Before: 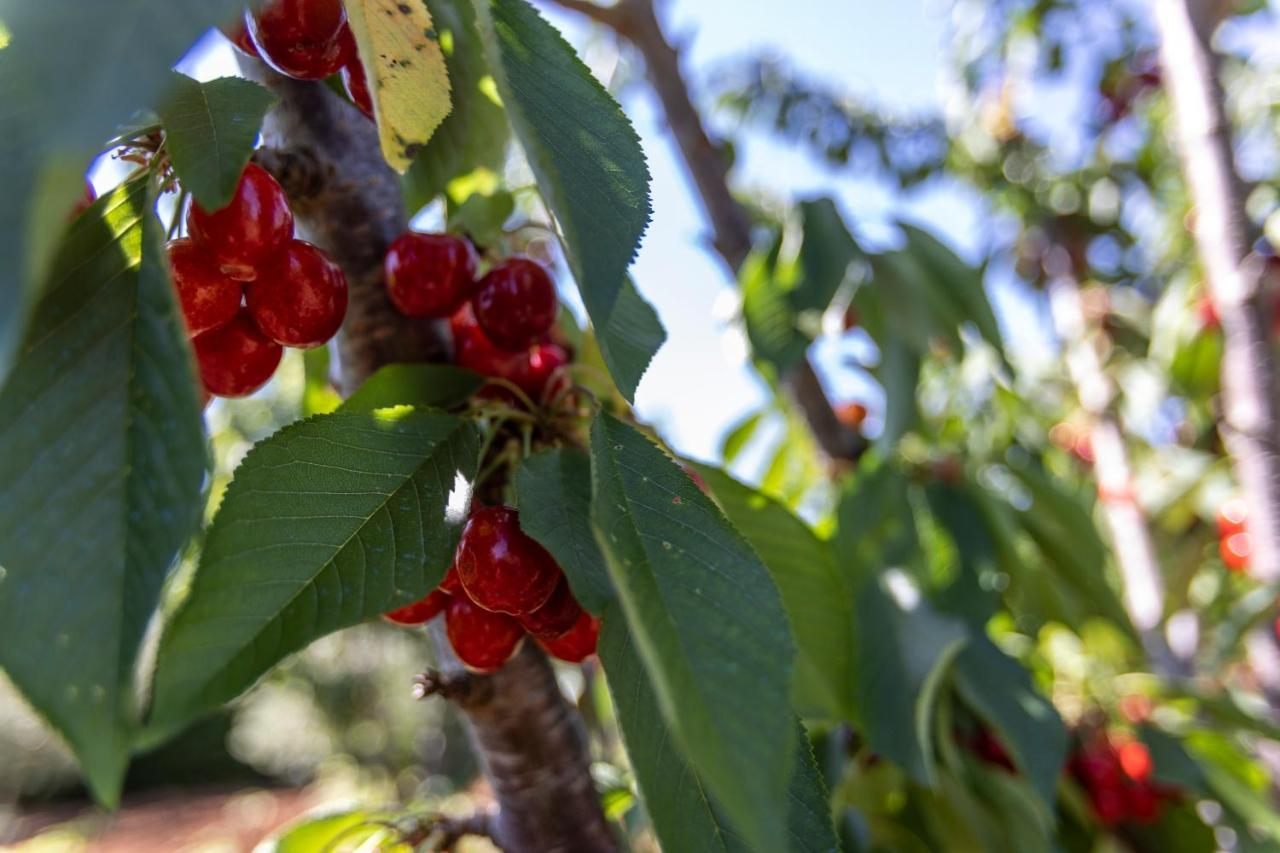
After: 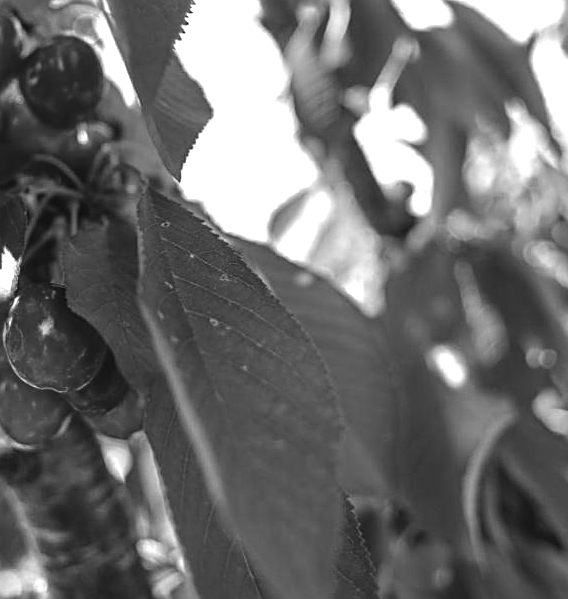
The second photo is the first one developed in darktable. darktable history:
color zones: curves: ch0 [(0, 0.613) (0.01, 0.613) (0.245, 0.448) (0.498, 0.529) (0.642, 0.665) (0.879, 0.777) (0.99, 0.613)]; ch1 [(0, 0.035) (0.121, 0.189) (0.259, 0.197) (0.415, 0.061) (0.589, 0.022) (0.732, 0.022) (0.857, 0.026) (0.991, 0.053)]
exposure: black level correction -0.005, exposure 1.002 EV, compensate highlight preservation false
crop: left 35.432%, top 26.233%, right 20.145%, bottom 3.432%
tone equalizer: -8 EV -0.417 EV, -7 EV -0.389 EV, -6 EV -0.333 EV, -5 EV -0.222 EV, -3 EV 0.222 EV, -2 EV 0.333 EV, -1 EV 0.389 EV, +0 EV 0.417 EV, edges refinement/feathering 500, mask exposure compensation -1.57 EV, preserve details no
sharpen: on, module defaults
monochrome: a 79.32, b 81.83, size 1.1
